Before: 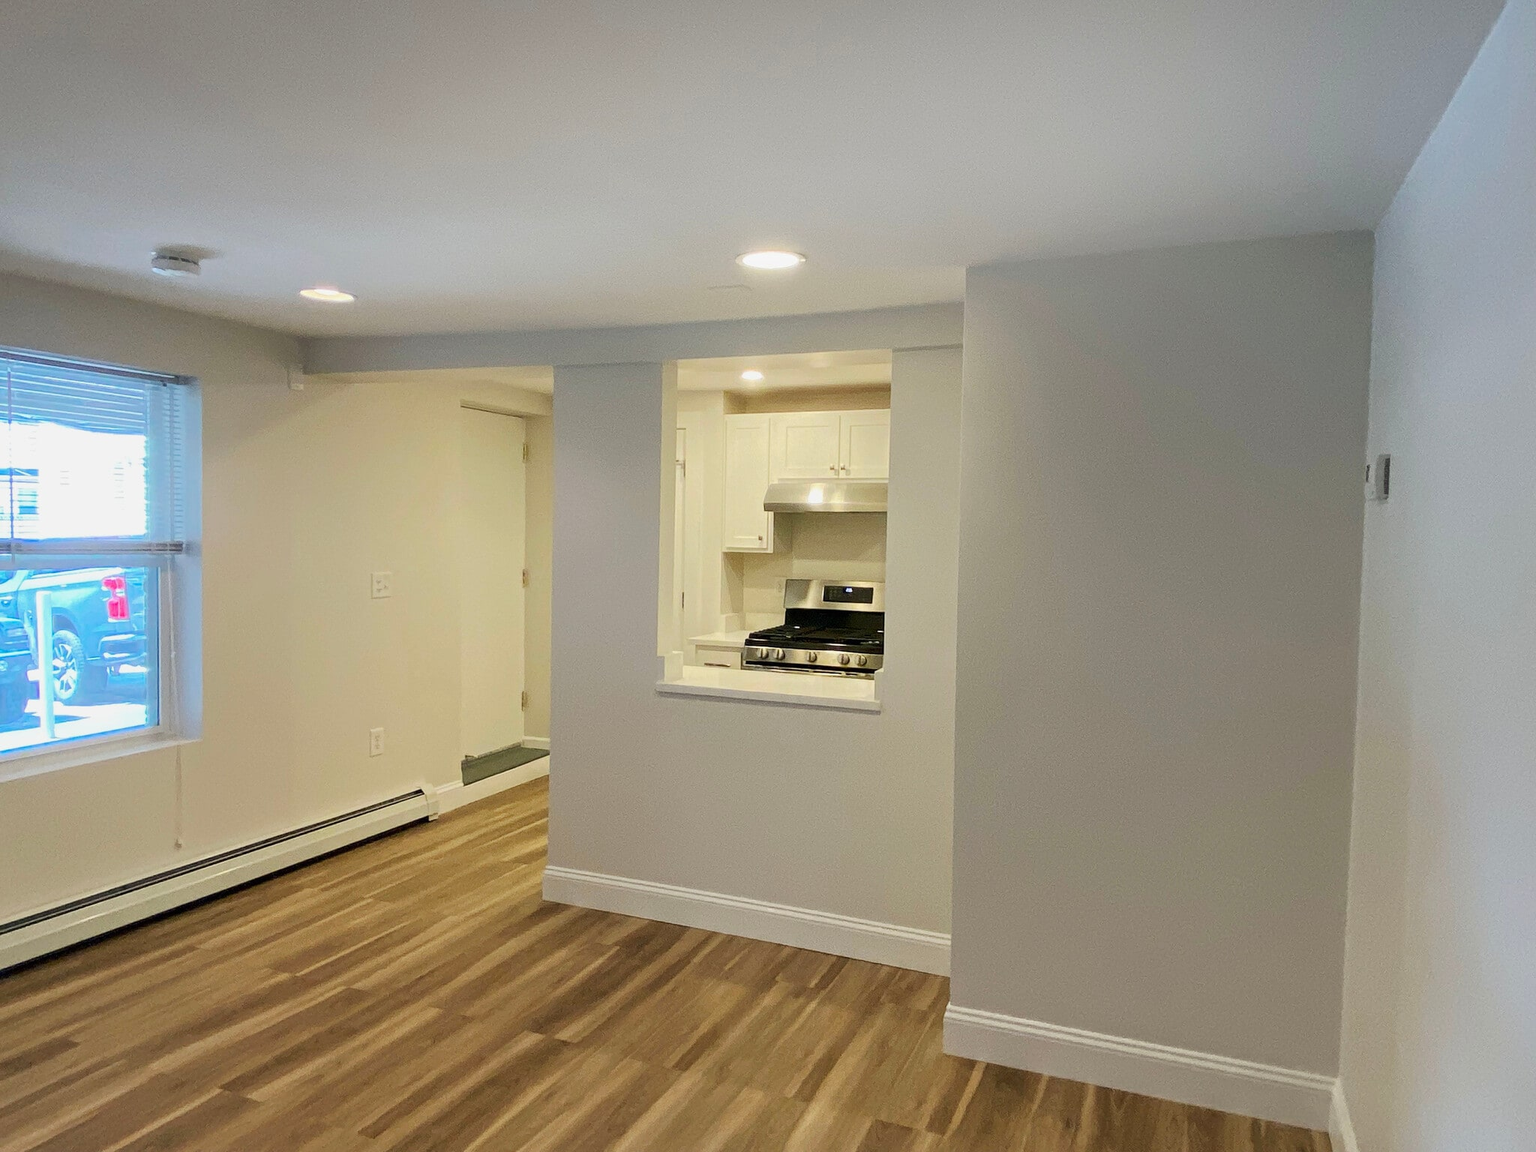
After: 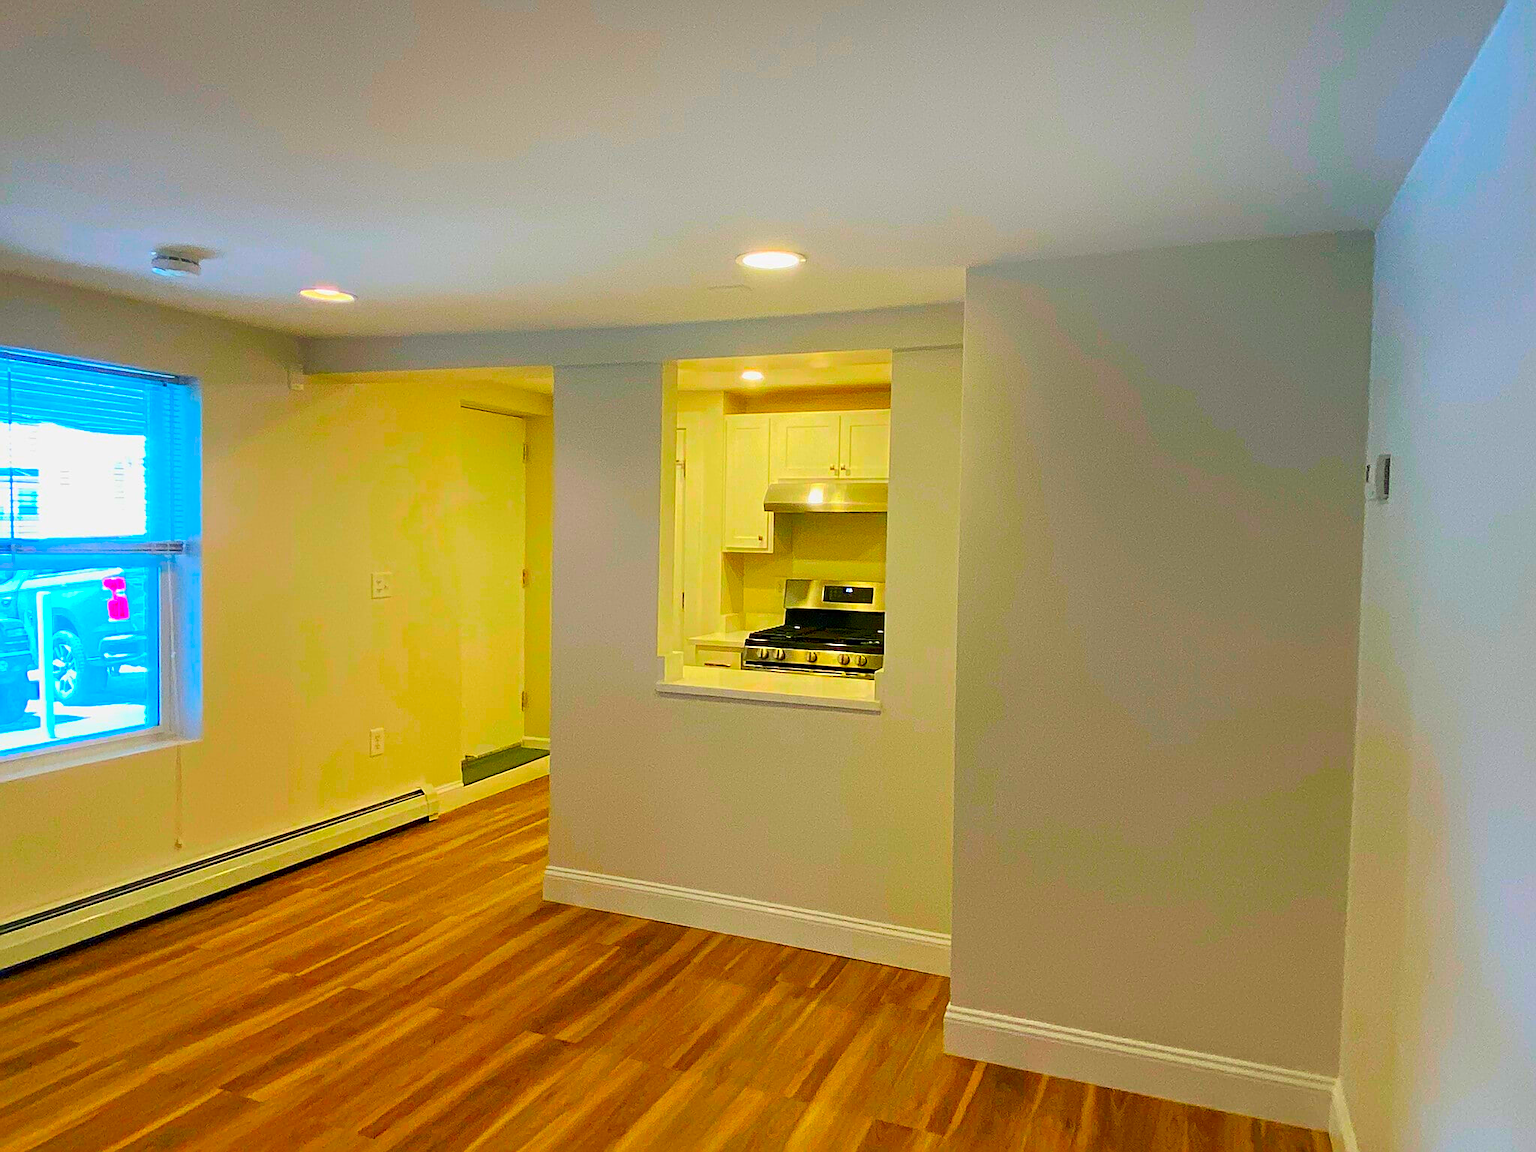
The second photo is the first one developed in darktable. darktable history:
sharpen: on, module defaults
color correction: highlights b* 0.049, saturation 3
